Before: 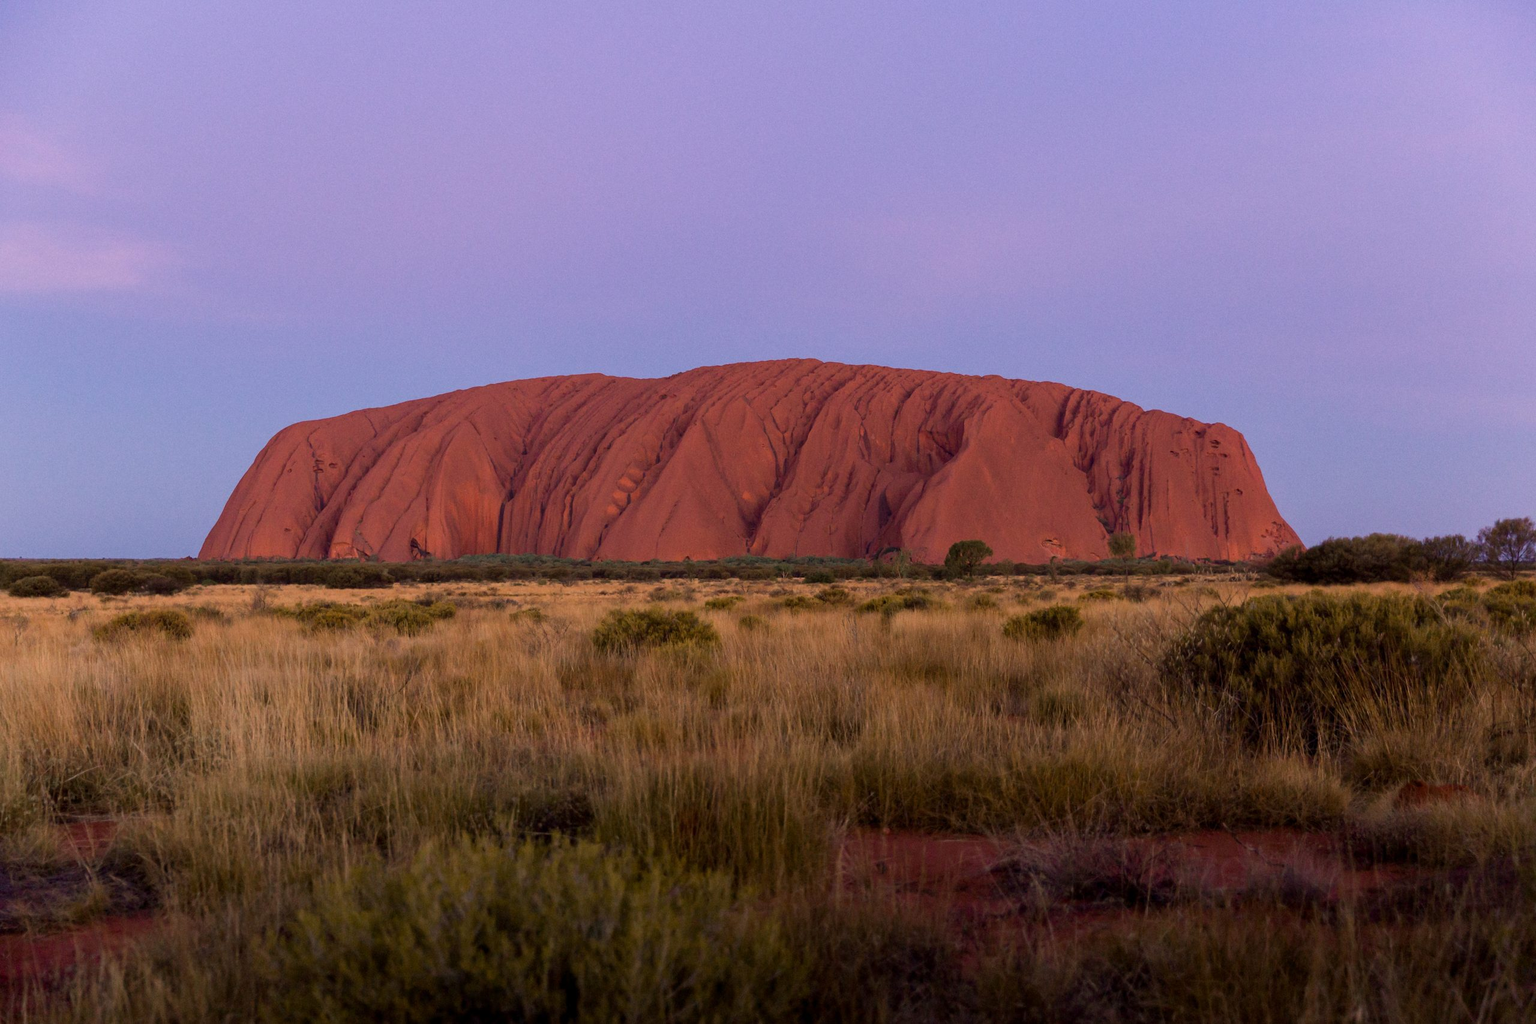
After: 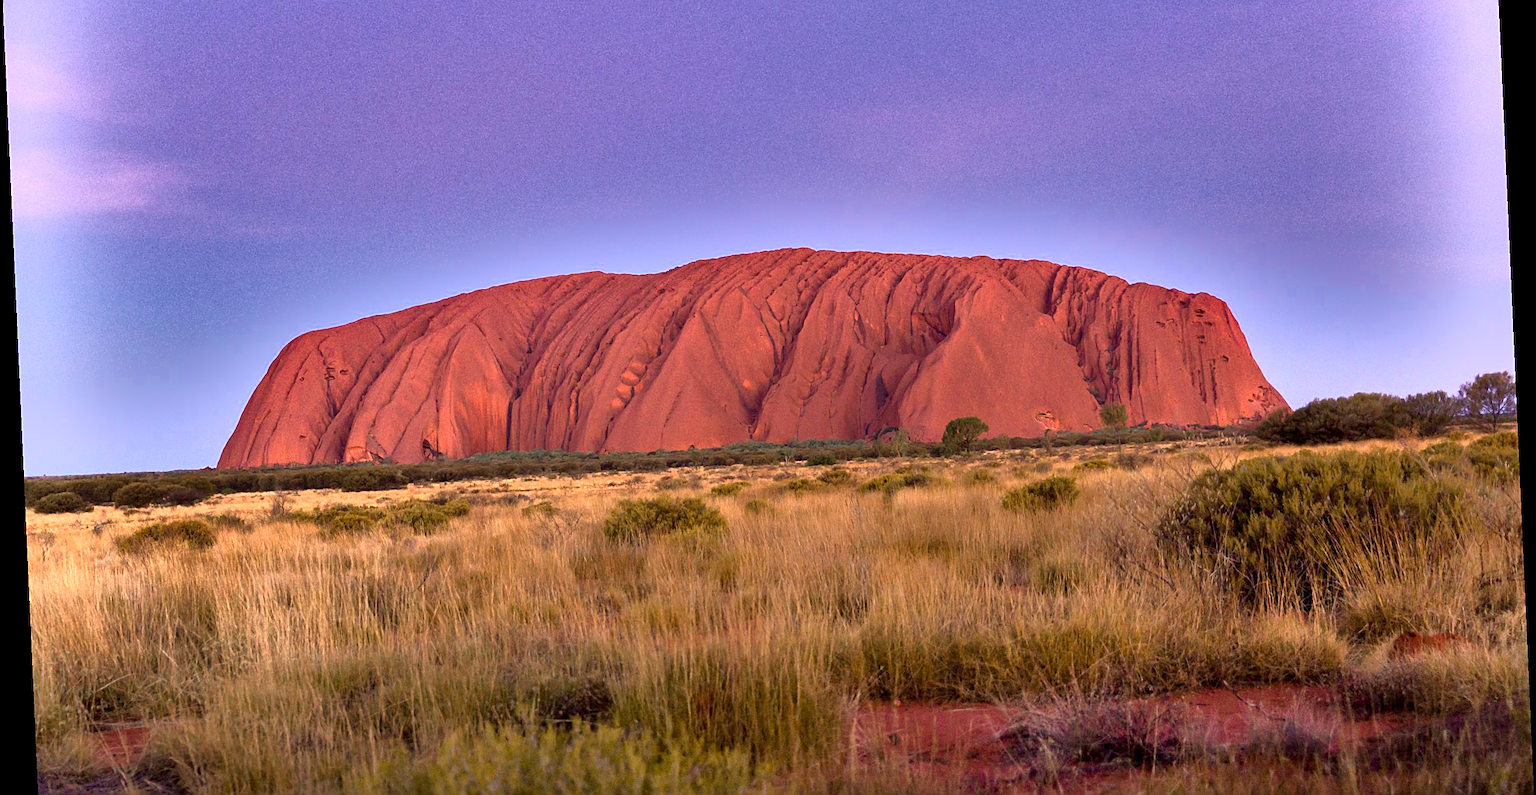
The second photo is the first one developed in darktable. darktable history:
shadows and highlights: shadows 19.13, highlights -83.41, soften with gaussian
rotate and perspective: rotation -2.56°, automatic cropping off
exposure: exposure 0.648 EV, compensate highlight preservation false
tone equalizer: -7 EV -0.63 EV, -6 EV 1 EV, -5 EV -0.45 EV, -4 EV 0.43 EV, -3 EV 0.41 EV, -2 EV 0.15 EV, -1 EV -0.15 EV, +0 EV -0.39 EV, smoothing diameter 25%, edges refinement/feathering 10, preserve details guided filter
sharpen: on, module defaults
crop and rotate: top 12.5%, bottom 12.5%
levels: mode automatic, black 0.023%, white 99.97%, levels [0.062, 0.494, 0.925]
